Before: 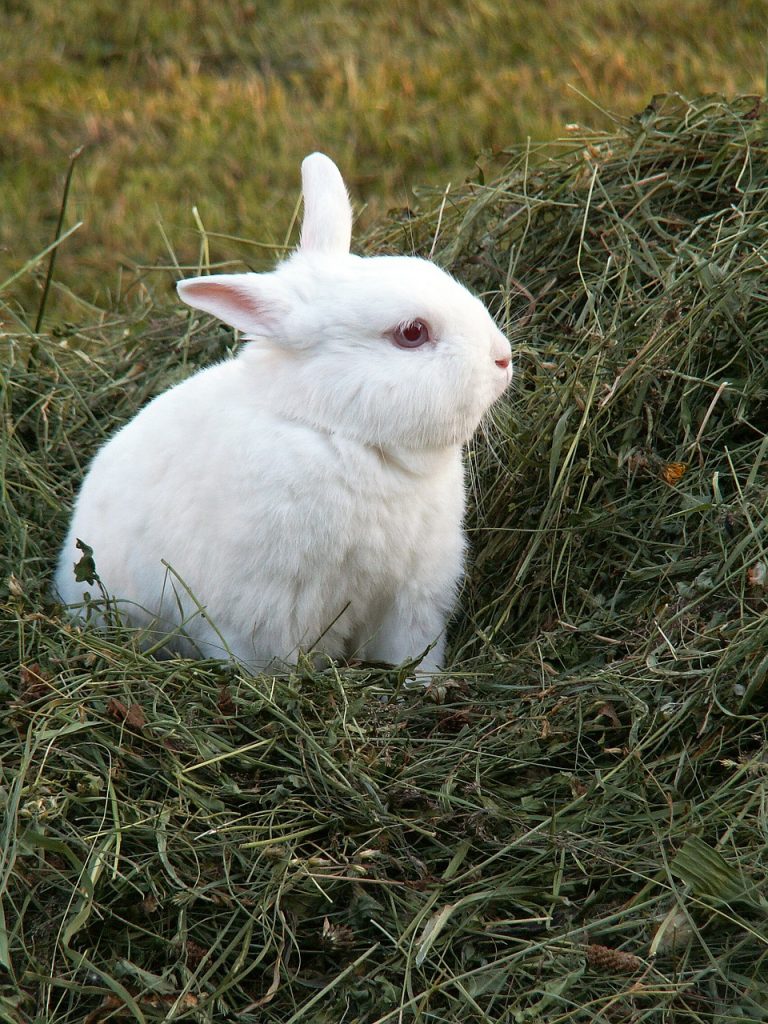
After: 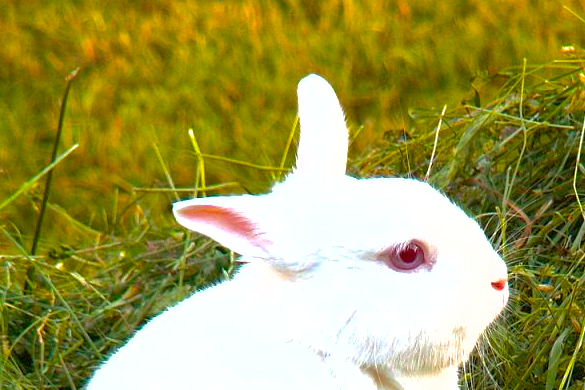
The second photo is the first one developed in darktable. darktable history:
exposure: black level correction 0.001, exposure -0.125 EV, compensate exposure bias true, compensate highlight preservation false
crop: left 0.579%, top 7.627%, right 23.167%, bottom 54.275%
shadows and highlights: on, module defaults
color balance rgb: linear chroma grading › global chroma 25%, perceptual saturation grading › global saturation 40%, perceptual brilliance grading › global brilliance 30%, global vibrance 40%
